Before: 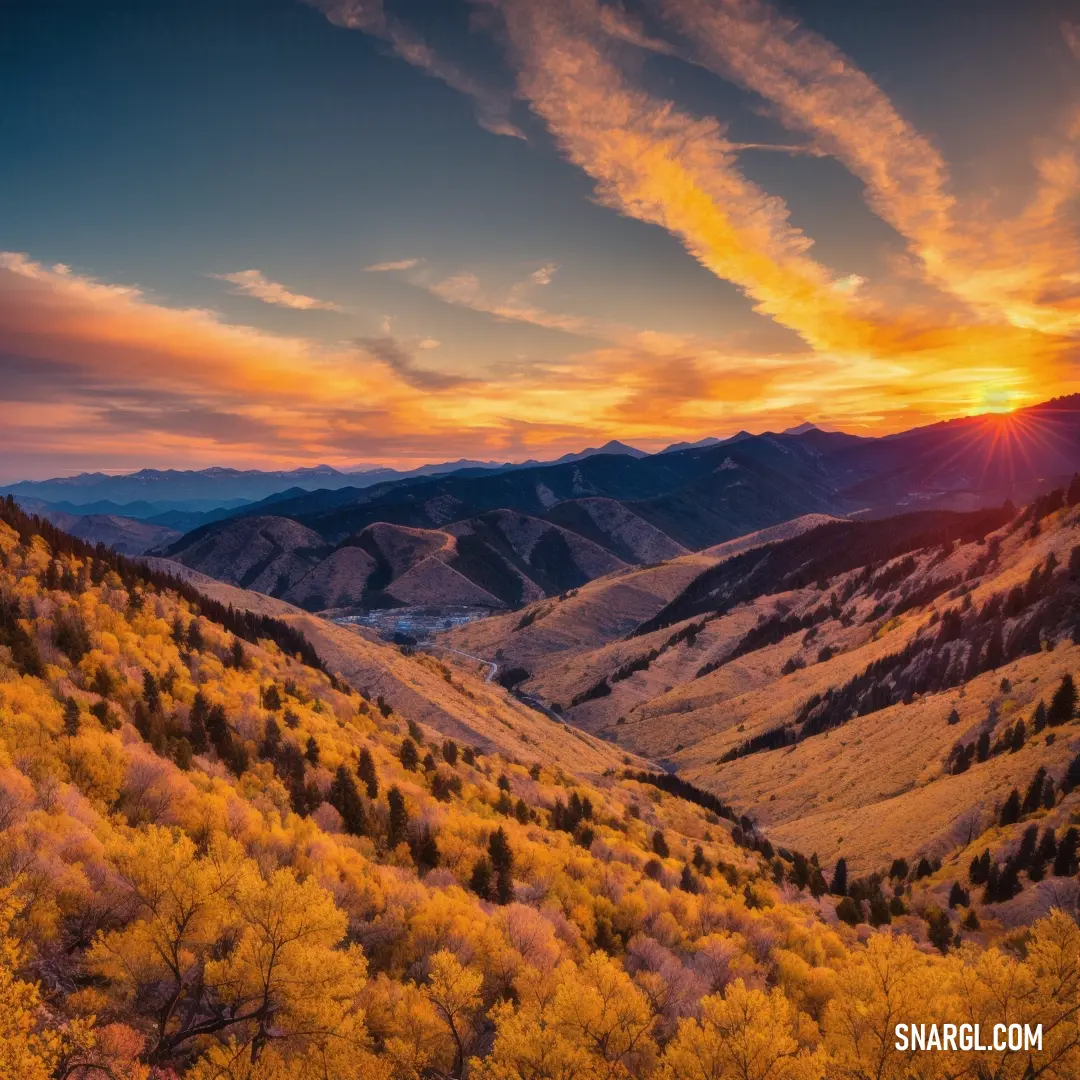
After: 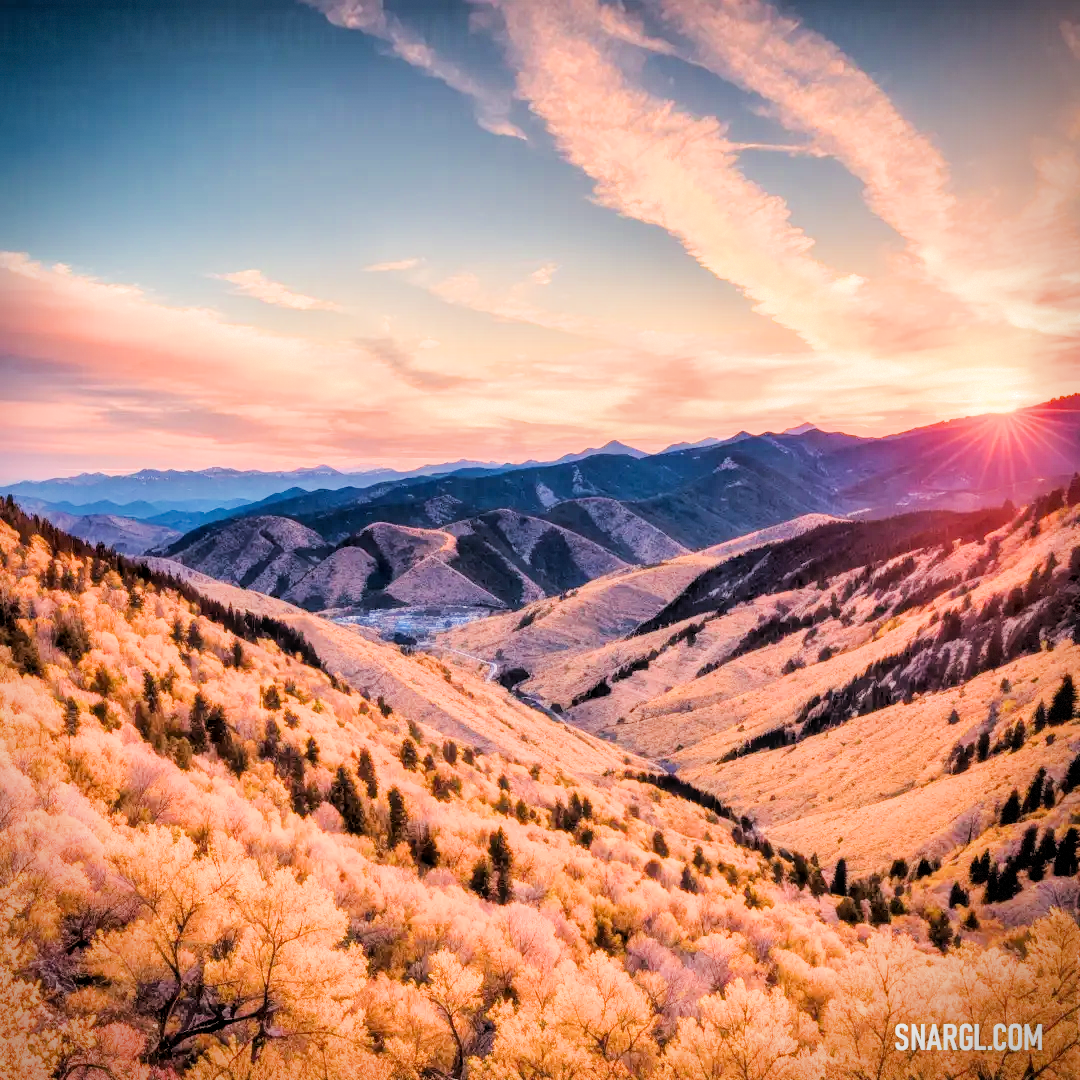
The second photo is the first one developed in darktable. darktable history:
local contrast: on, module defaults
exposure: black level correction 0.001, exposure 1.996 EV, compensate highlight preservation false
vignetting: fall-off start 86.44%, saturation -0.018, automatic ratio true, dithering 8-bit output, unbound false
filmic rgb: black relative exposure -2.99 EV, white relative exposure 4.56 EV, threshold -0.276 EV, transition 3.19 EV, structure ↔ texture 99.07%, hardness 1.78, contrast 1.252, enable highlight reconstruction true
